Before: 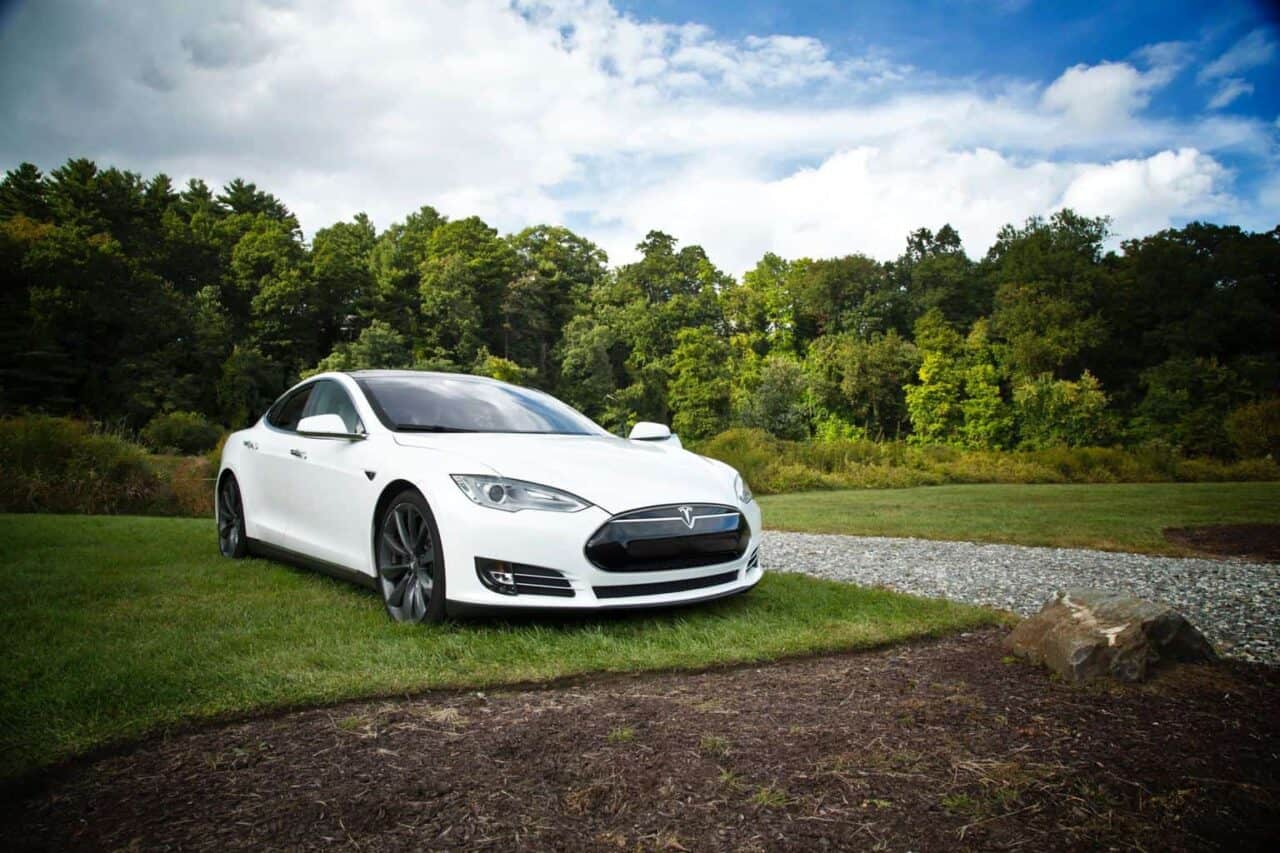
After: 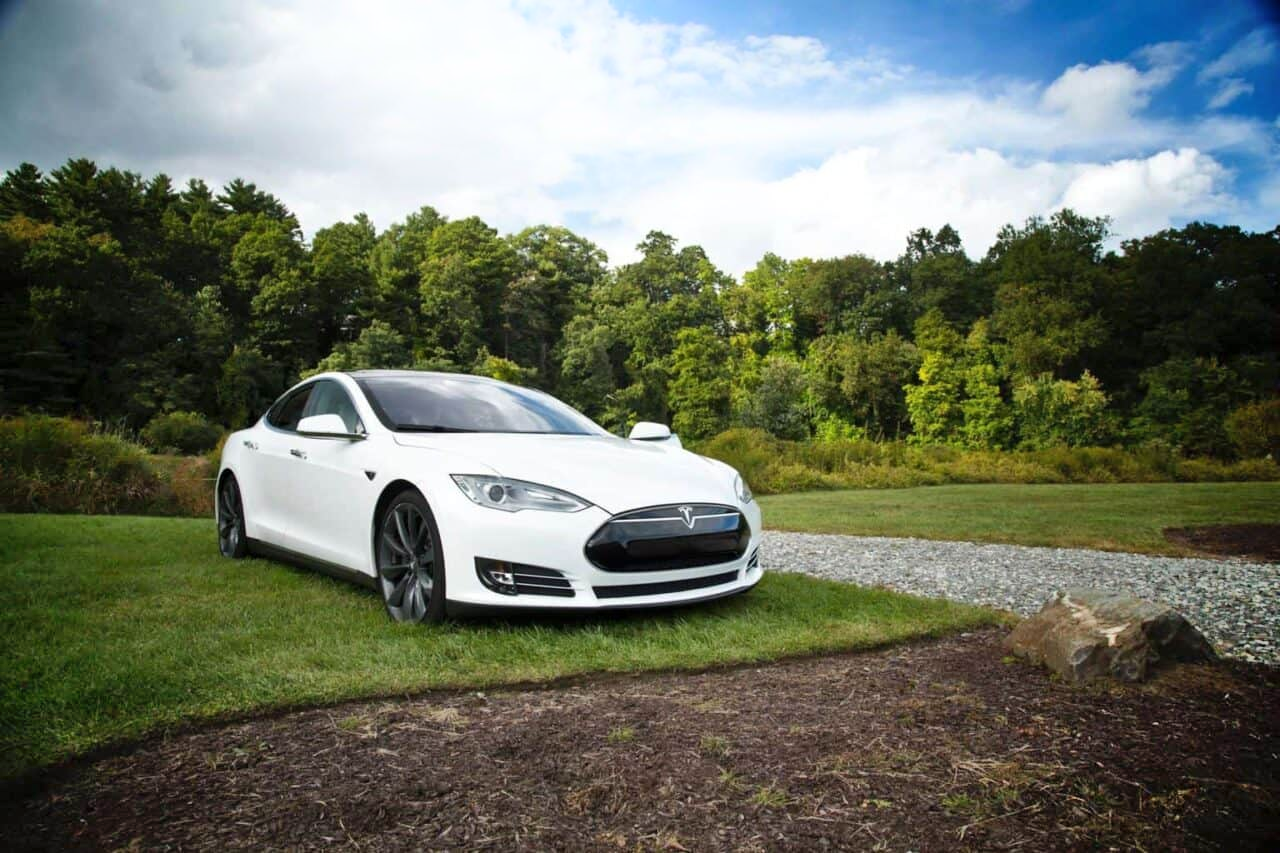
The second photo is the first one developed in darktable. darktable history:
base curve: preserve colors none
shadows and highlights: highlights 70.7, soften with gaussian
